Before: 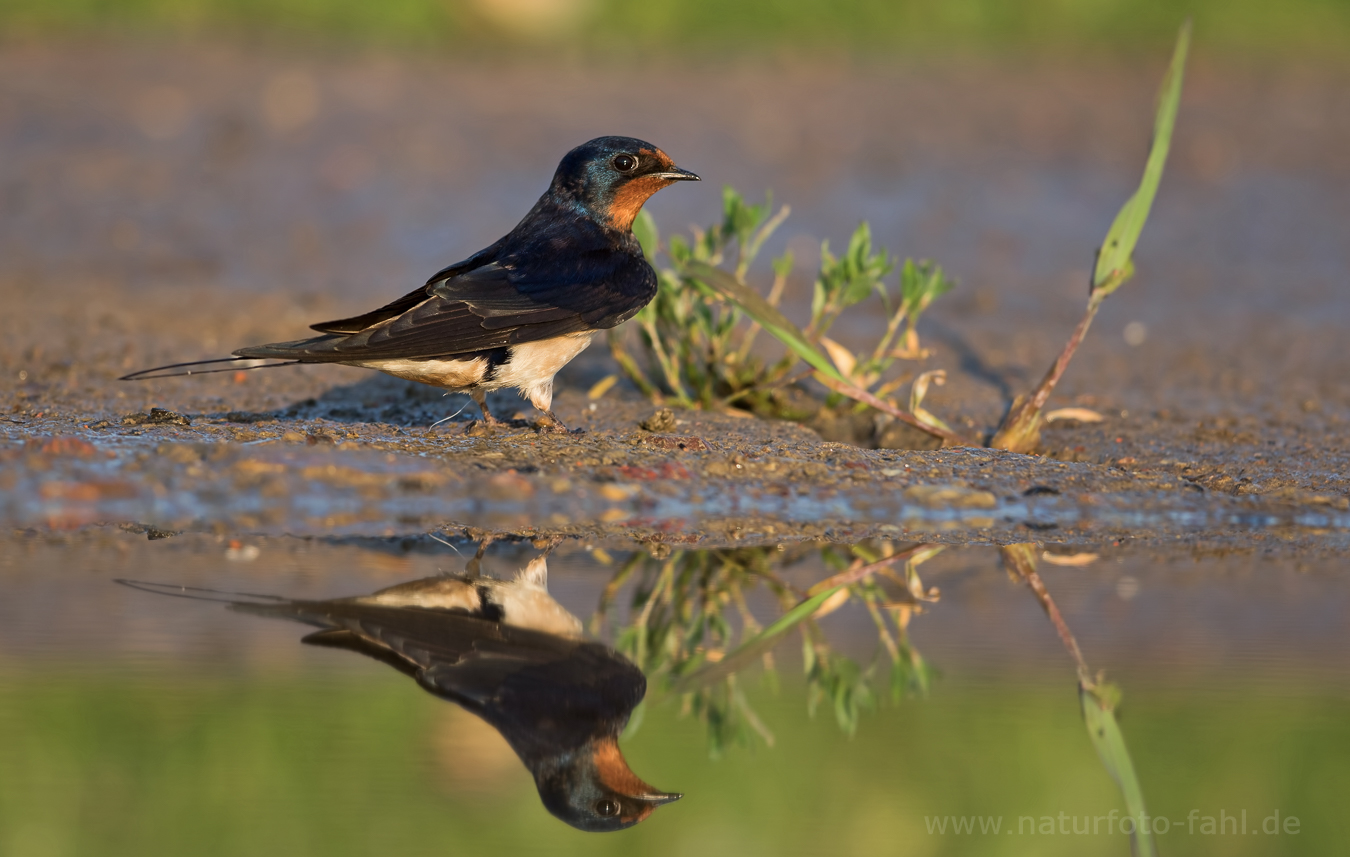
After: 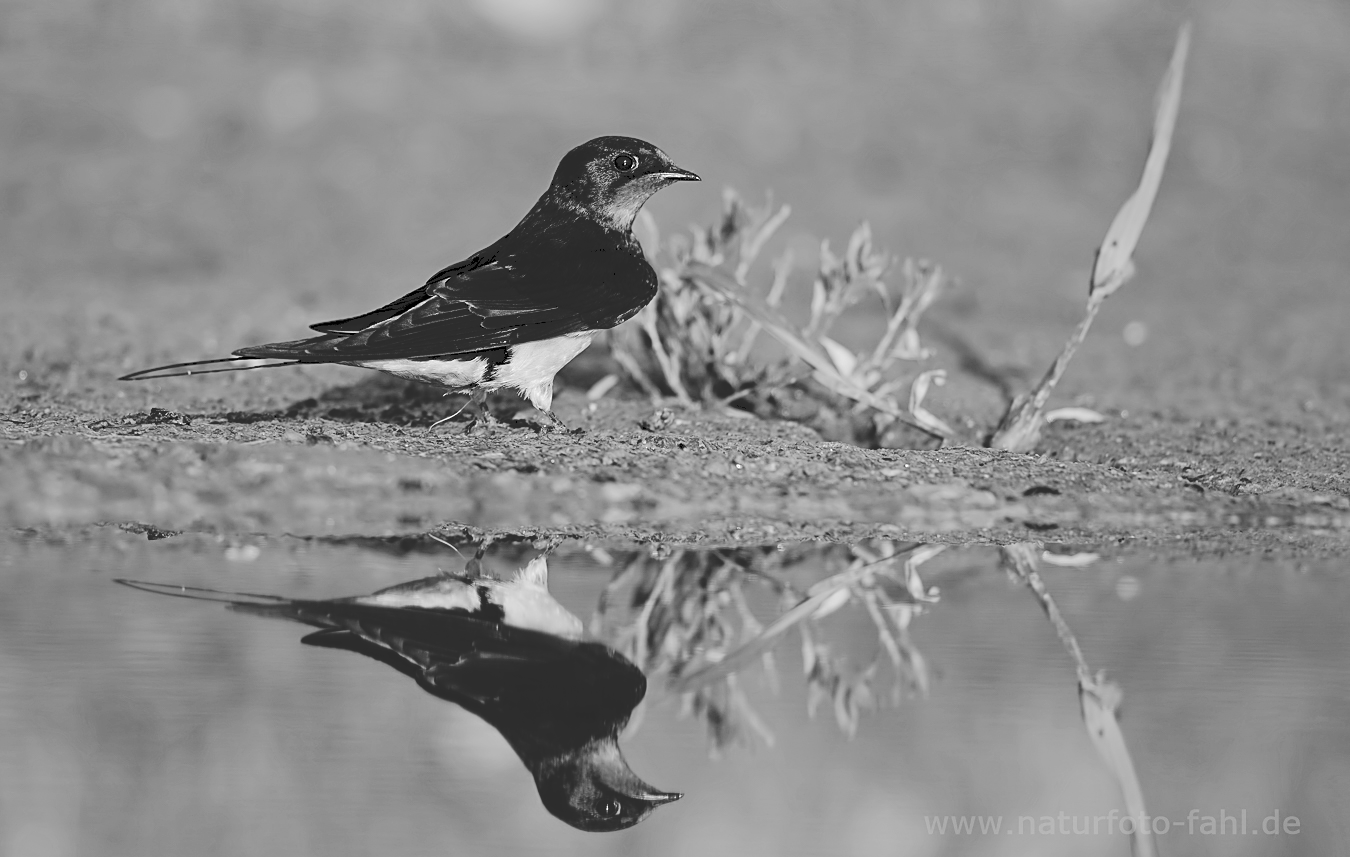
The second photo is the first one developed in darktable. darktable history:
color zones: curves: ch1 [(0, -0.394) (0.143, -0.394) (0.286, -0.394) (0.429, -0.392) (0.571, -0.391) (0.714, -0.391) (0.857, -0.391) (1, -0.394)]
tone curve: curves: ch0 [(0, 0) (0.003, 0.169) (0.011, 0.169) (0.025, 0.169) (0.044, 0.173) (0.069, 0.178) (0.1, 0.183) (0.136, 0.185) (0.177, 0.197) (0.224, 0.227) (0.277, 0.292) (0.335, 0.391) (0.399, 0.491) (0.468, 0.592) (0.543, 0.672) (0.623, 0.734) (0.709, 0.785) (0.801, 0.844) (0.898, 0.893) (1, 1)], preserve colors none
sharpen: on, module defaults
